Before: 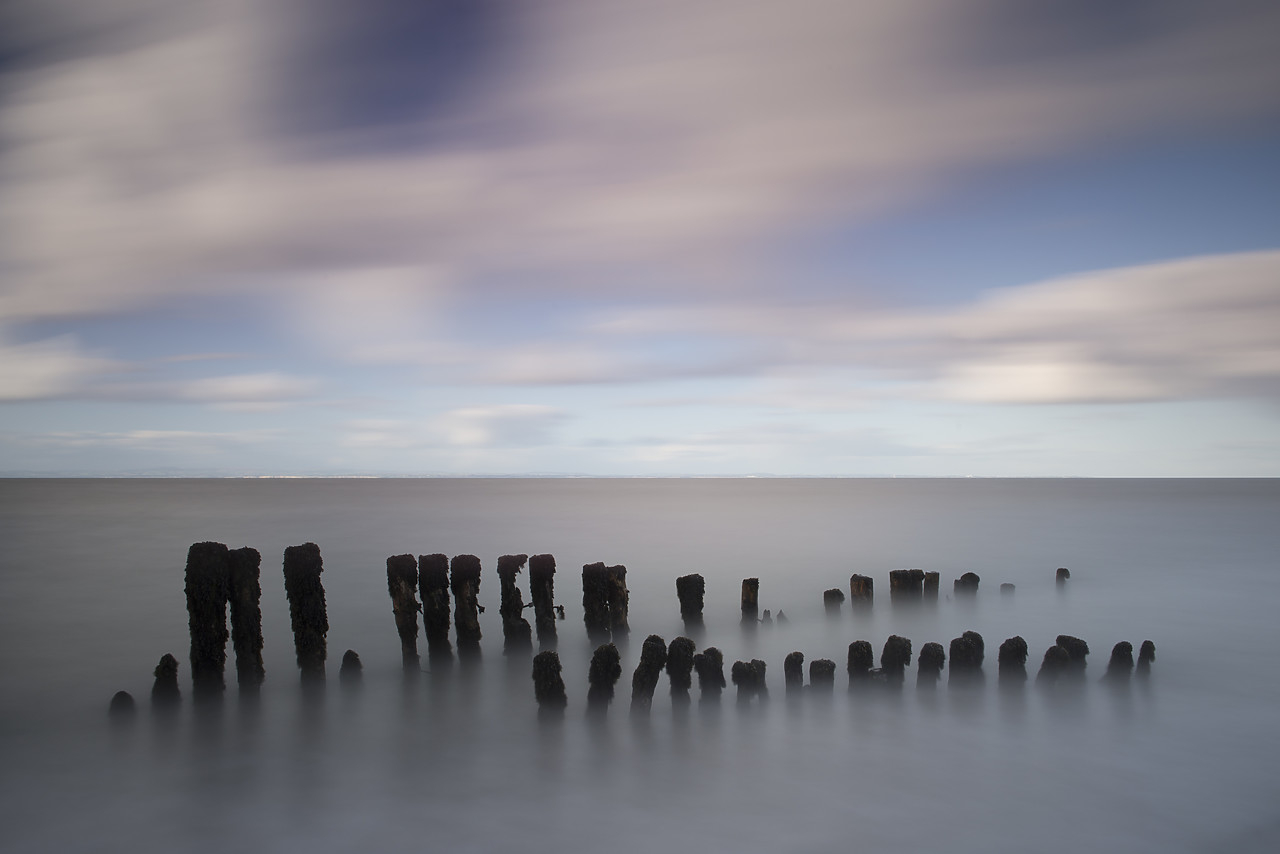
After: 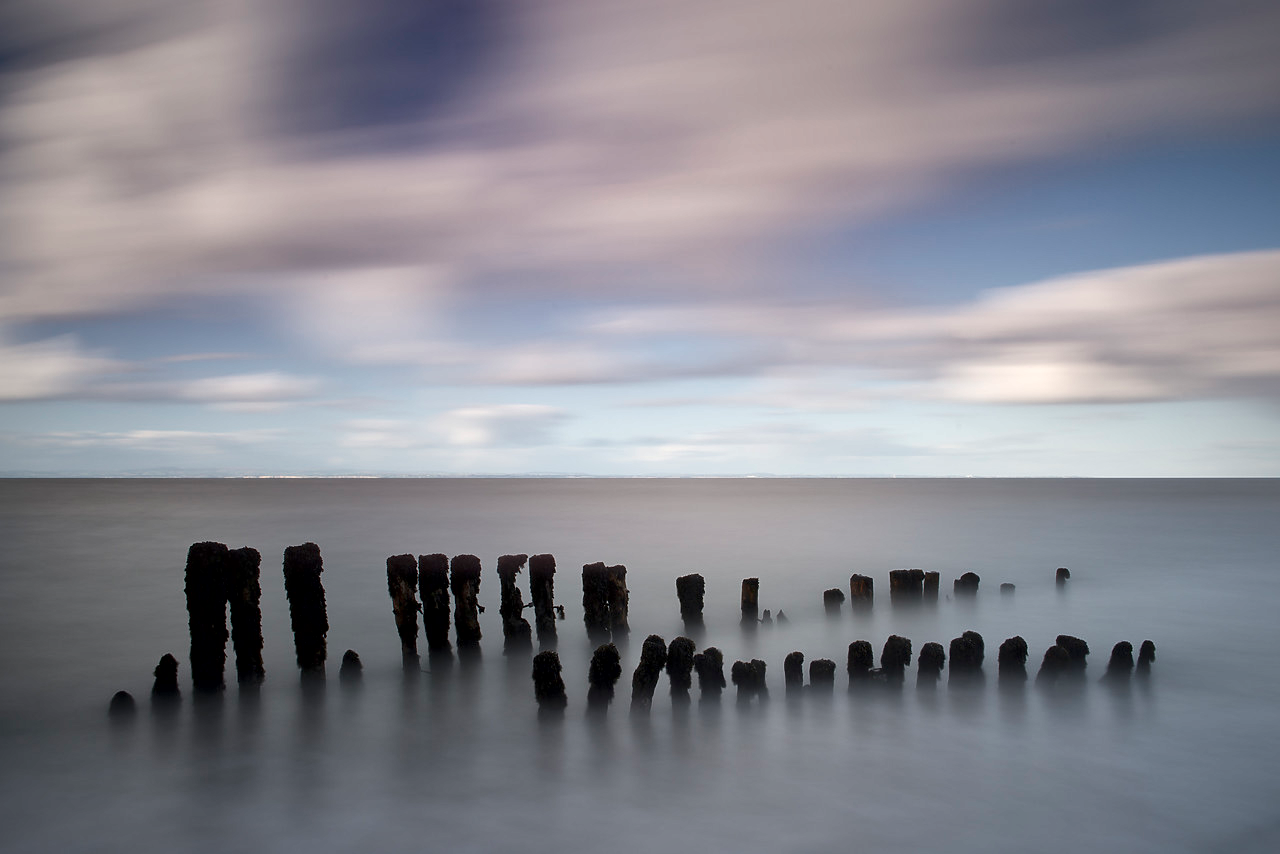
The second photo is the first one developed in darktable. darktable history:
local contrast: mode bilateral grid, contrast 20, coarseness 50, detail 171%, midtone range 0.2
